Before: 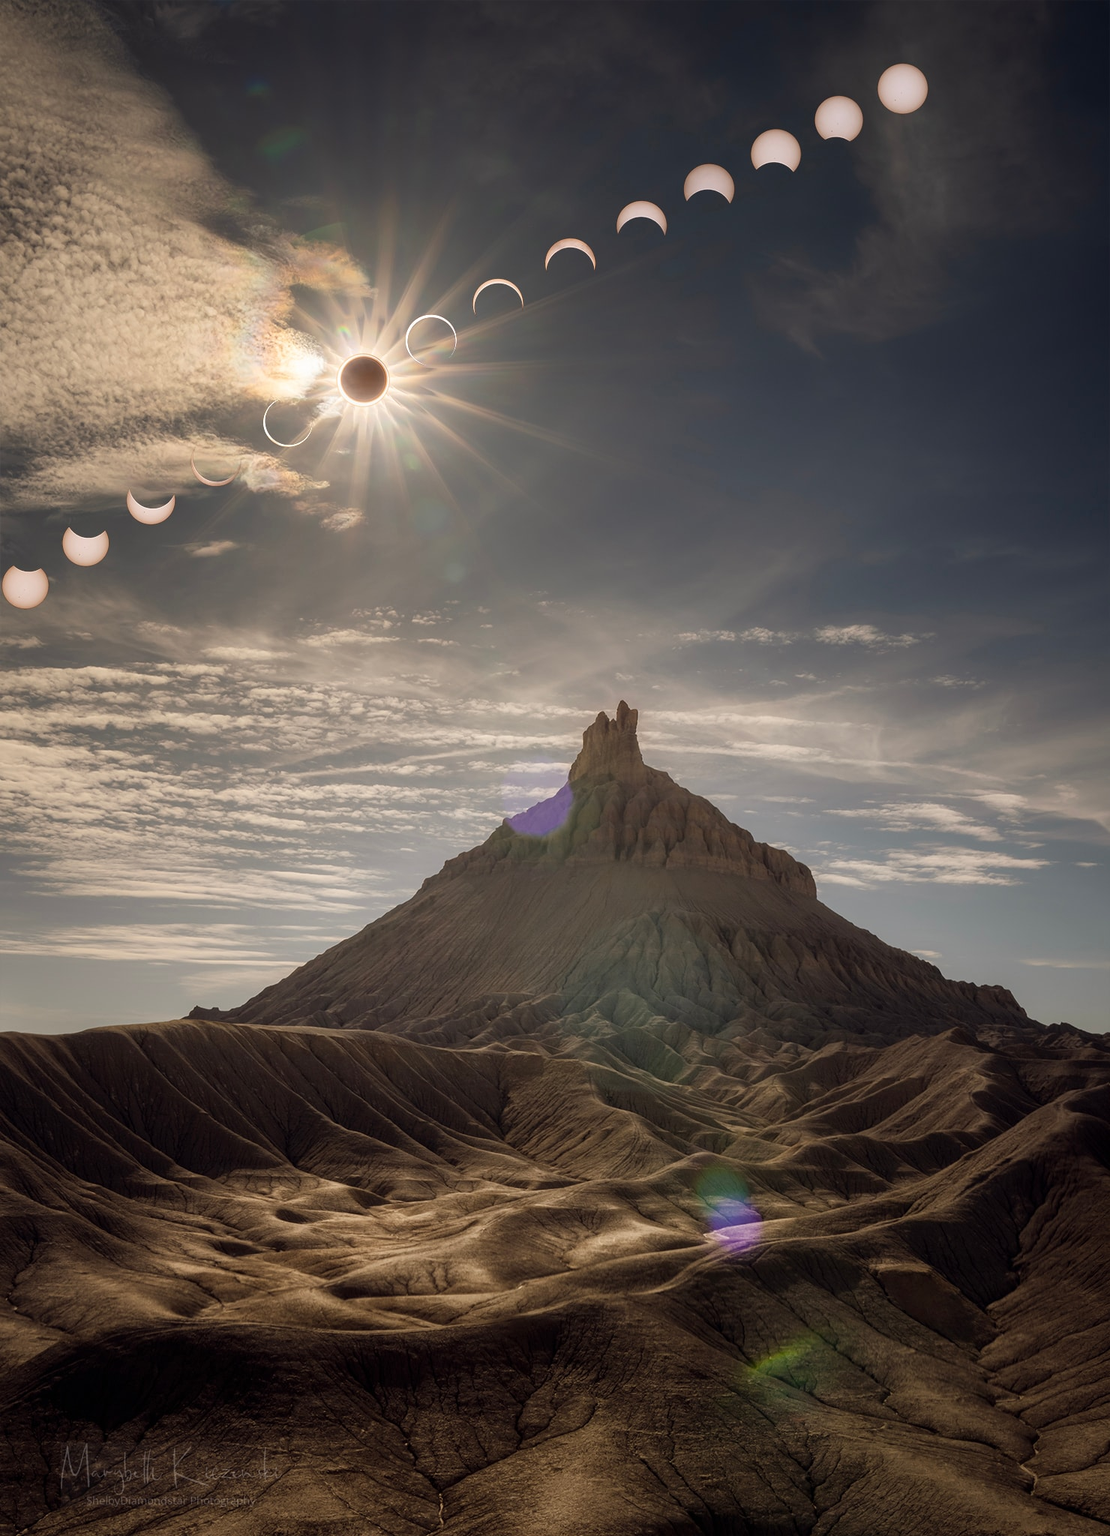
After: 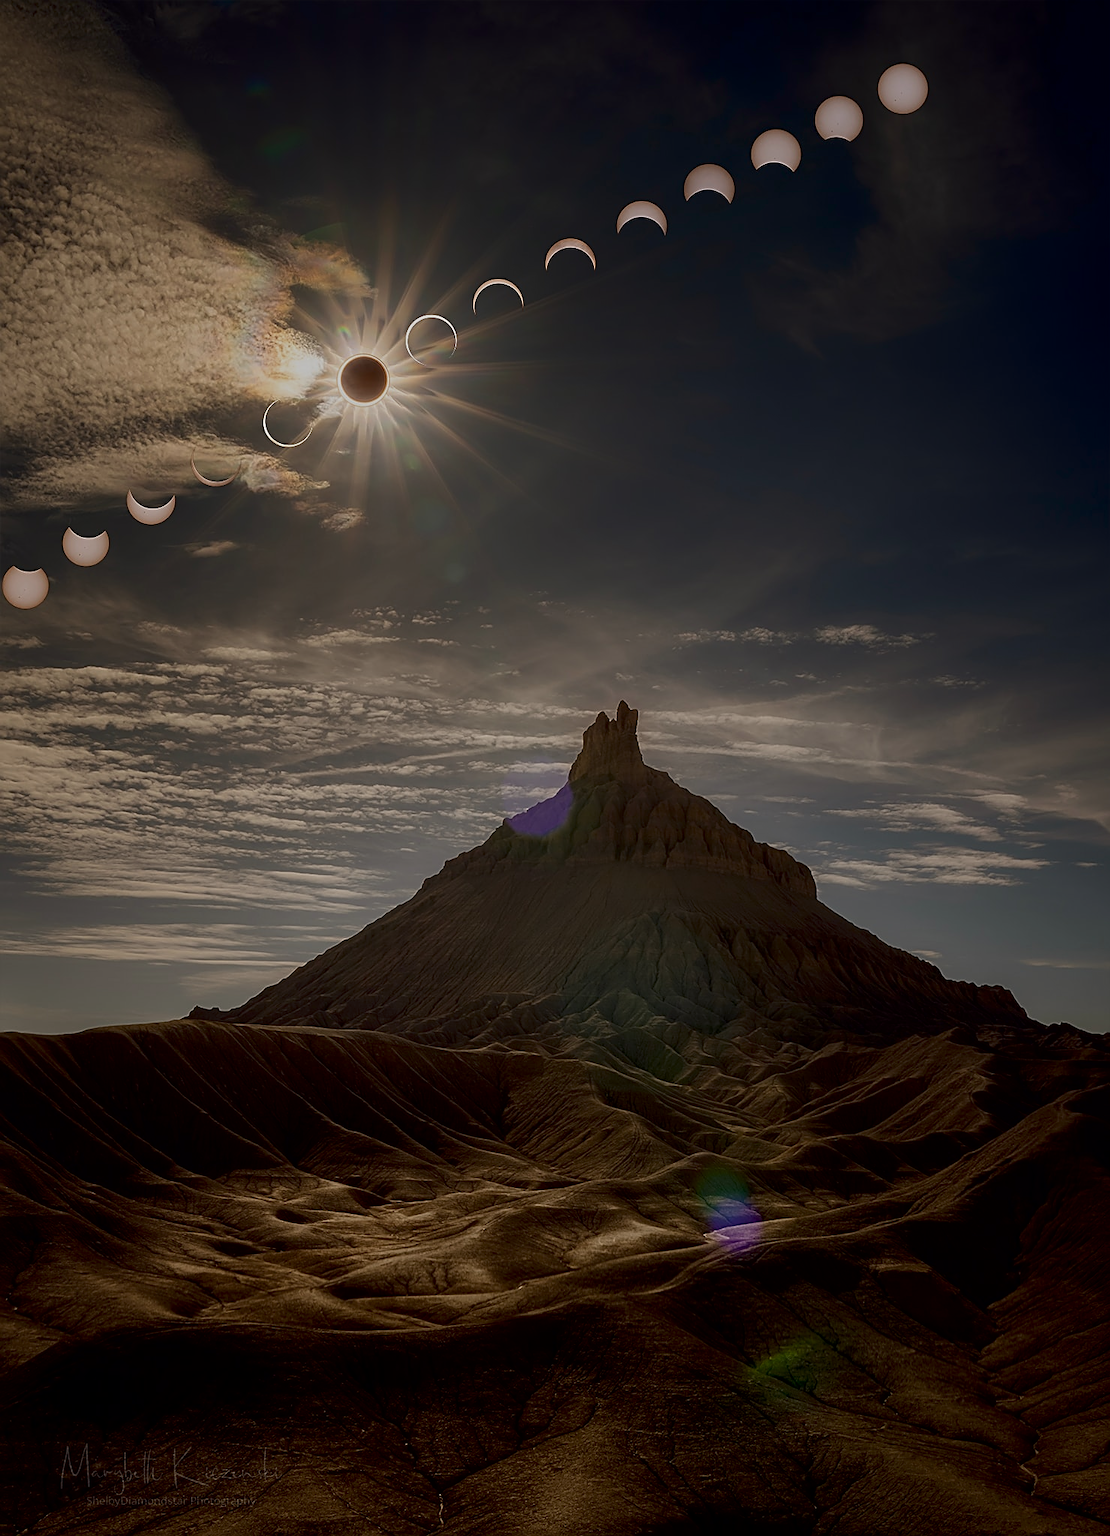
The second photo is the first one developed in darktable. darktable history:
contrast brightness saturation: brightness -0.196, saturation 0.083
sharpen: amount 0.735
exposure: black level correction 0.009, exposure -0.667 EV, compensate highlight preservation false
